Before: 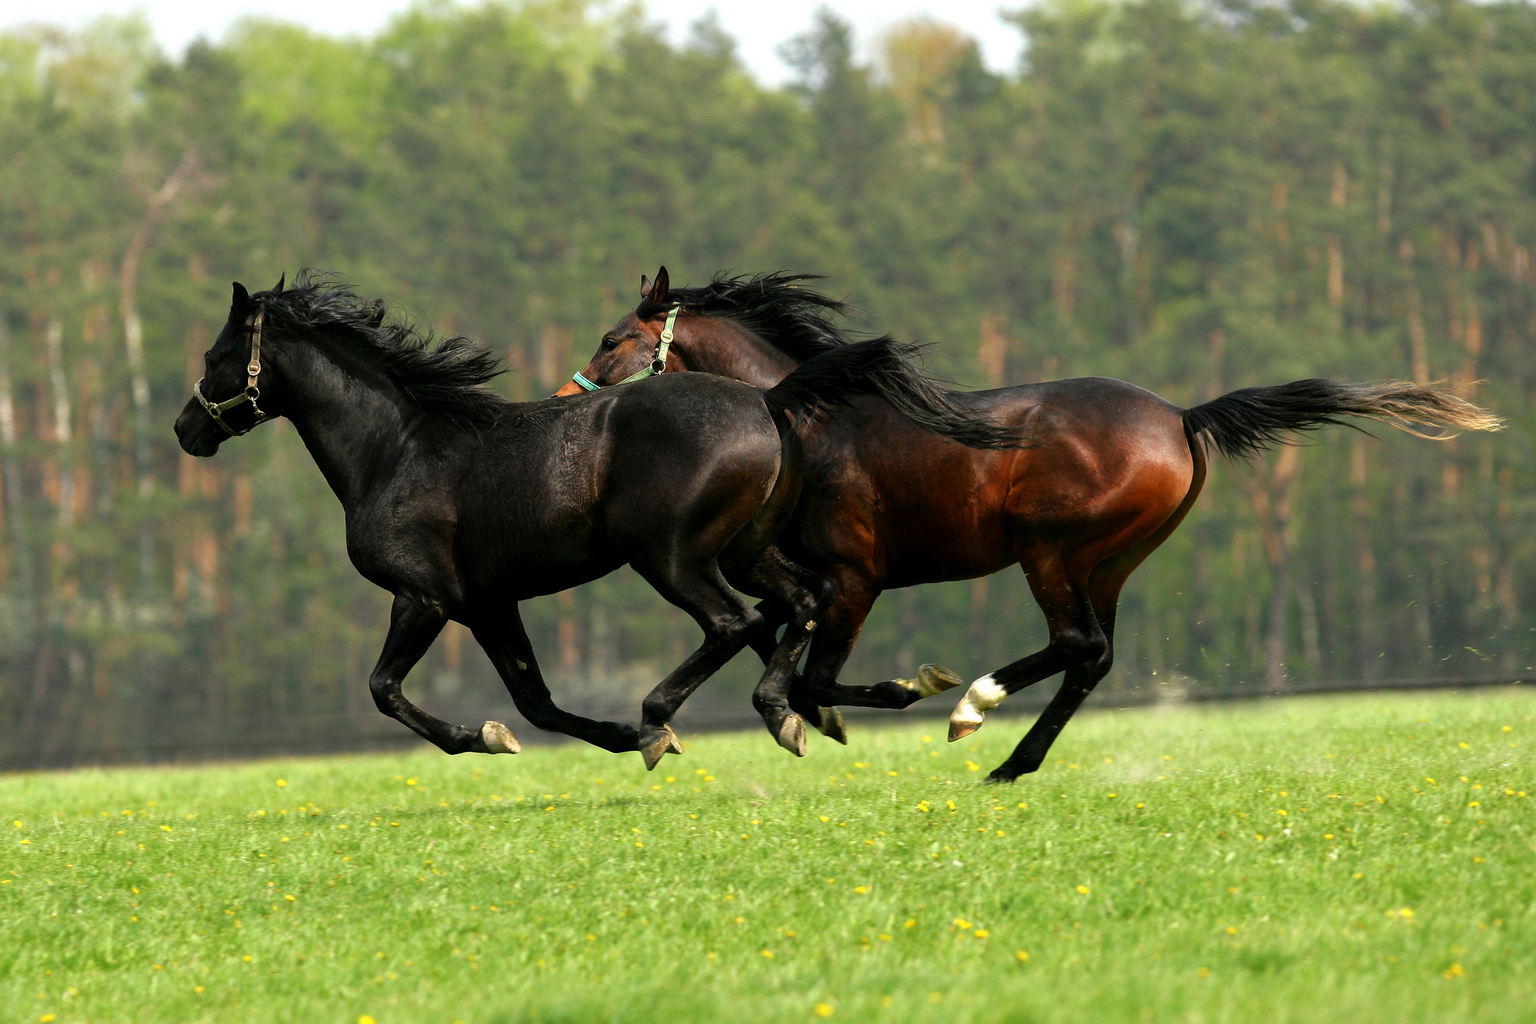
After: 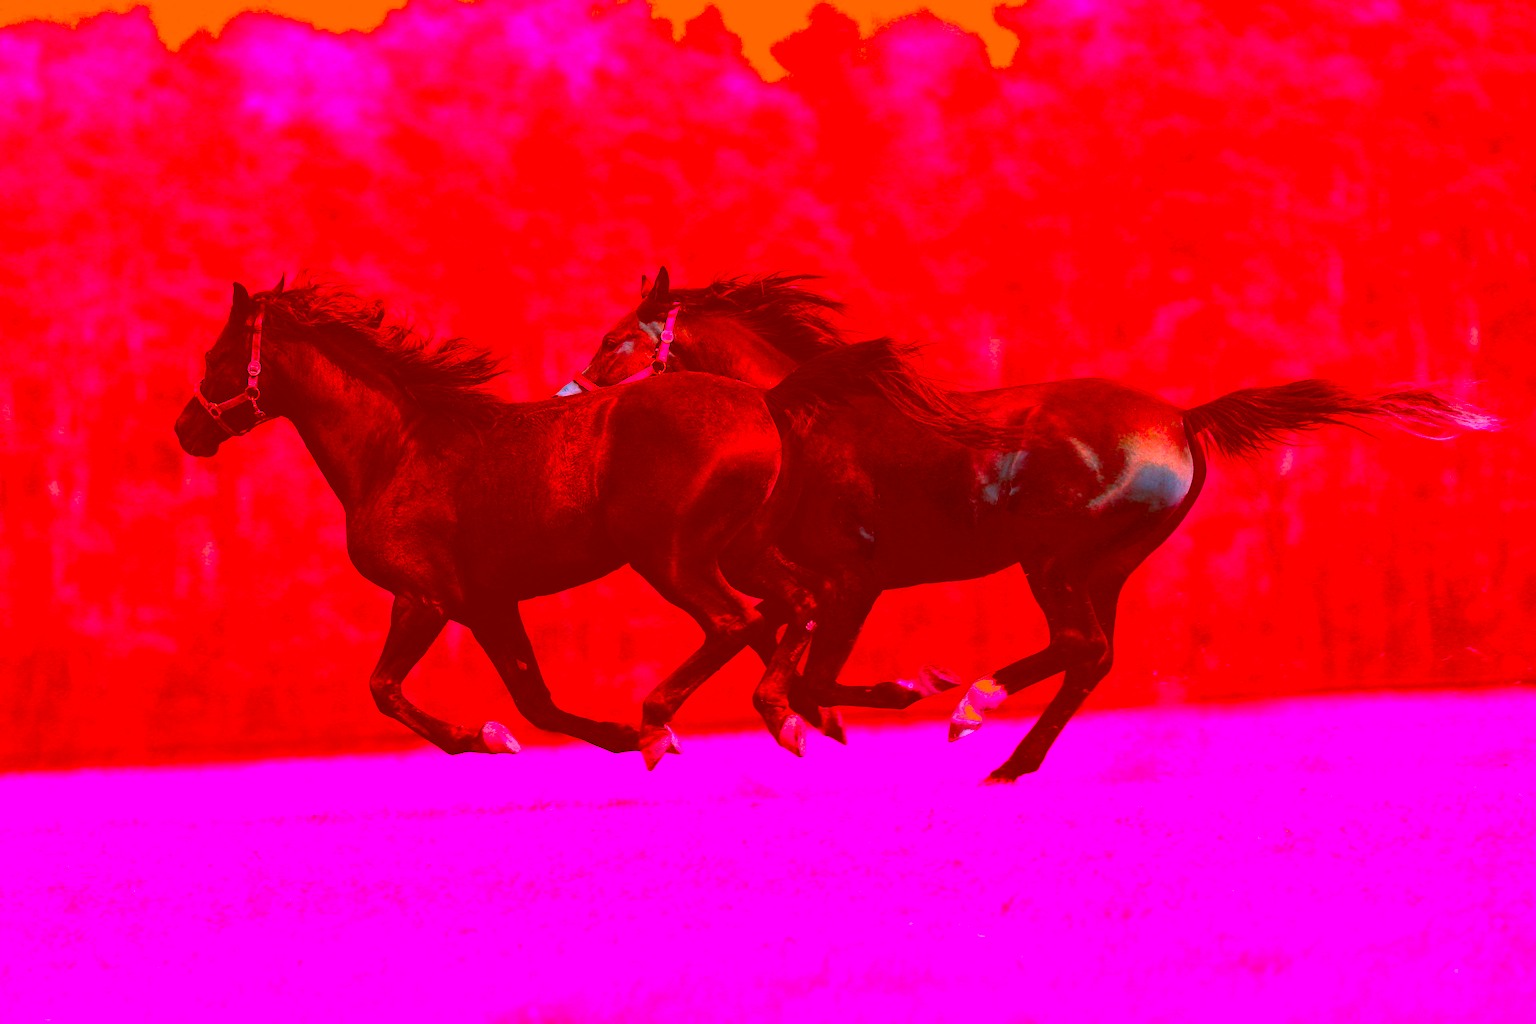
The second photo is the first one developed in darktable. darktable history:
color correction: highlights a* -39.67, highlights b* -39.56, shadows a* -39.47, shadows b* -39.43, saturation -2.99
